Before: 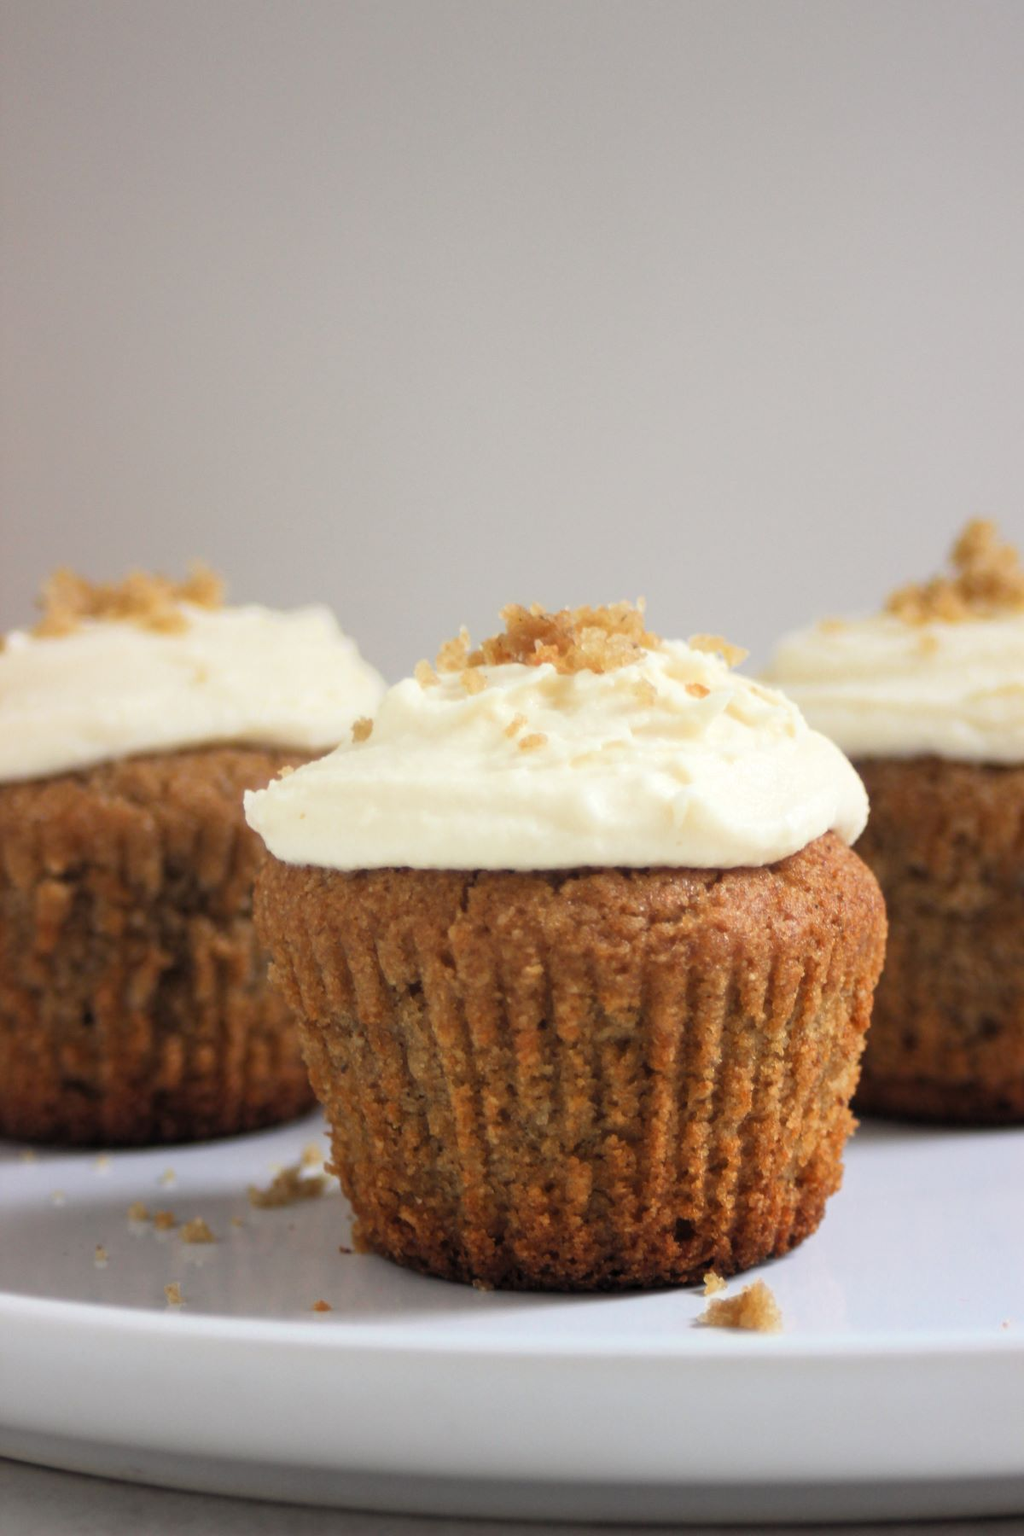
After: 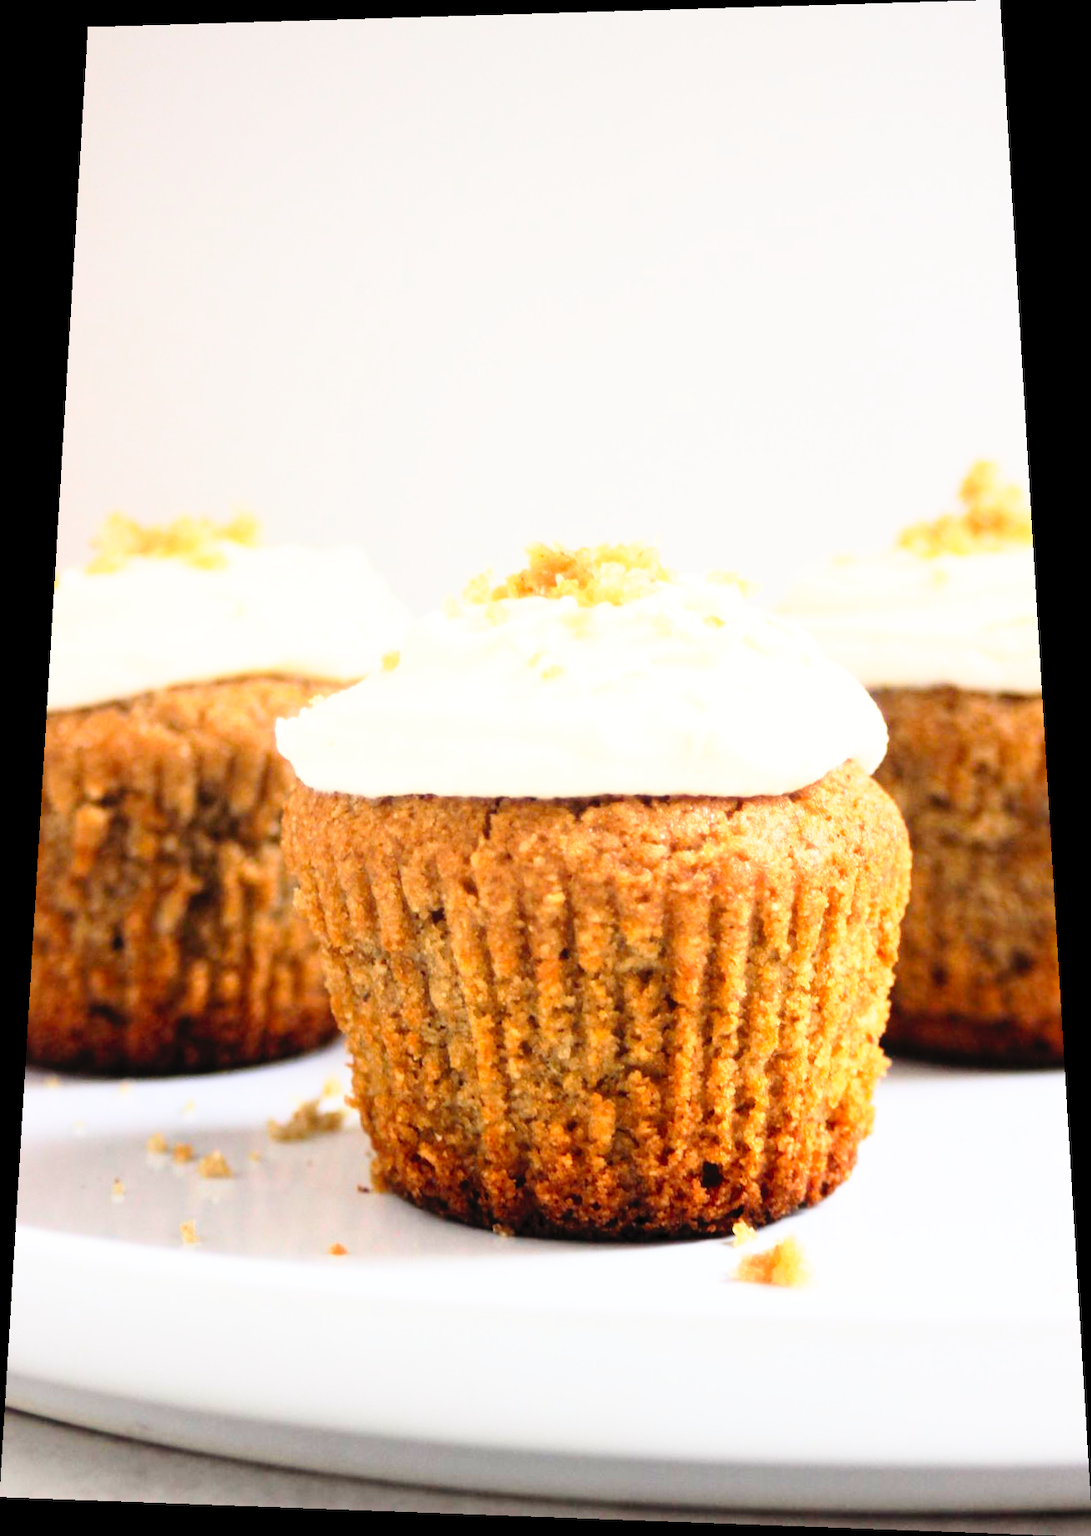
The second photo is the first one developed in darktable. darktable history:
tone equalizer: on, module defaults
rotate and perspective: rotation 0.128°, lens shift (vertical) -0.181, lens shift (horizontal) -0.044, shear 0.001, automatic cropping off
contrast brightness saturation: contrast 0.2, brightness 0.16, saturation 0.22
base curve: curves: ch0 [(0, 0) (0.012, 0.01) (0.073, 0.168) (0.31, 0.711) (0.645, 0.957) (1, 1)], preserve colors none
